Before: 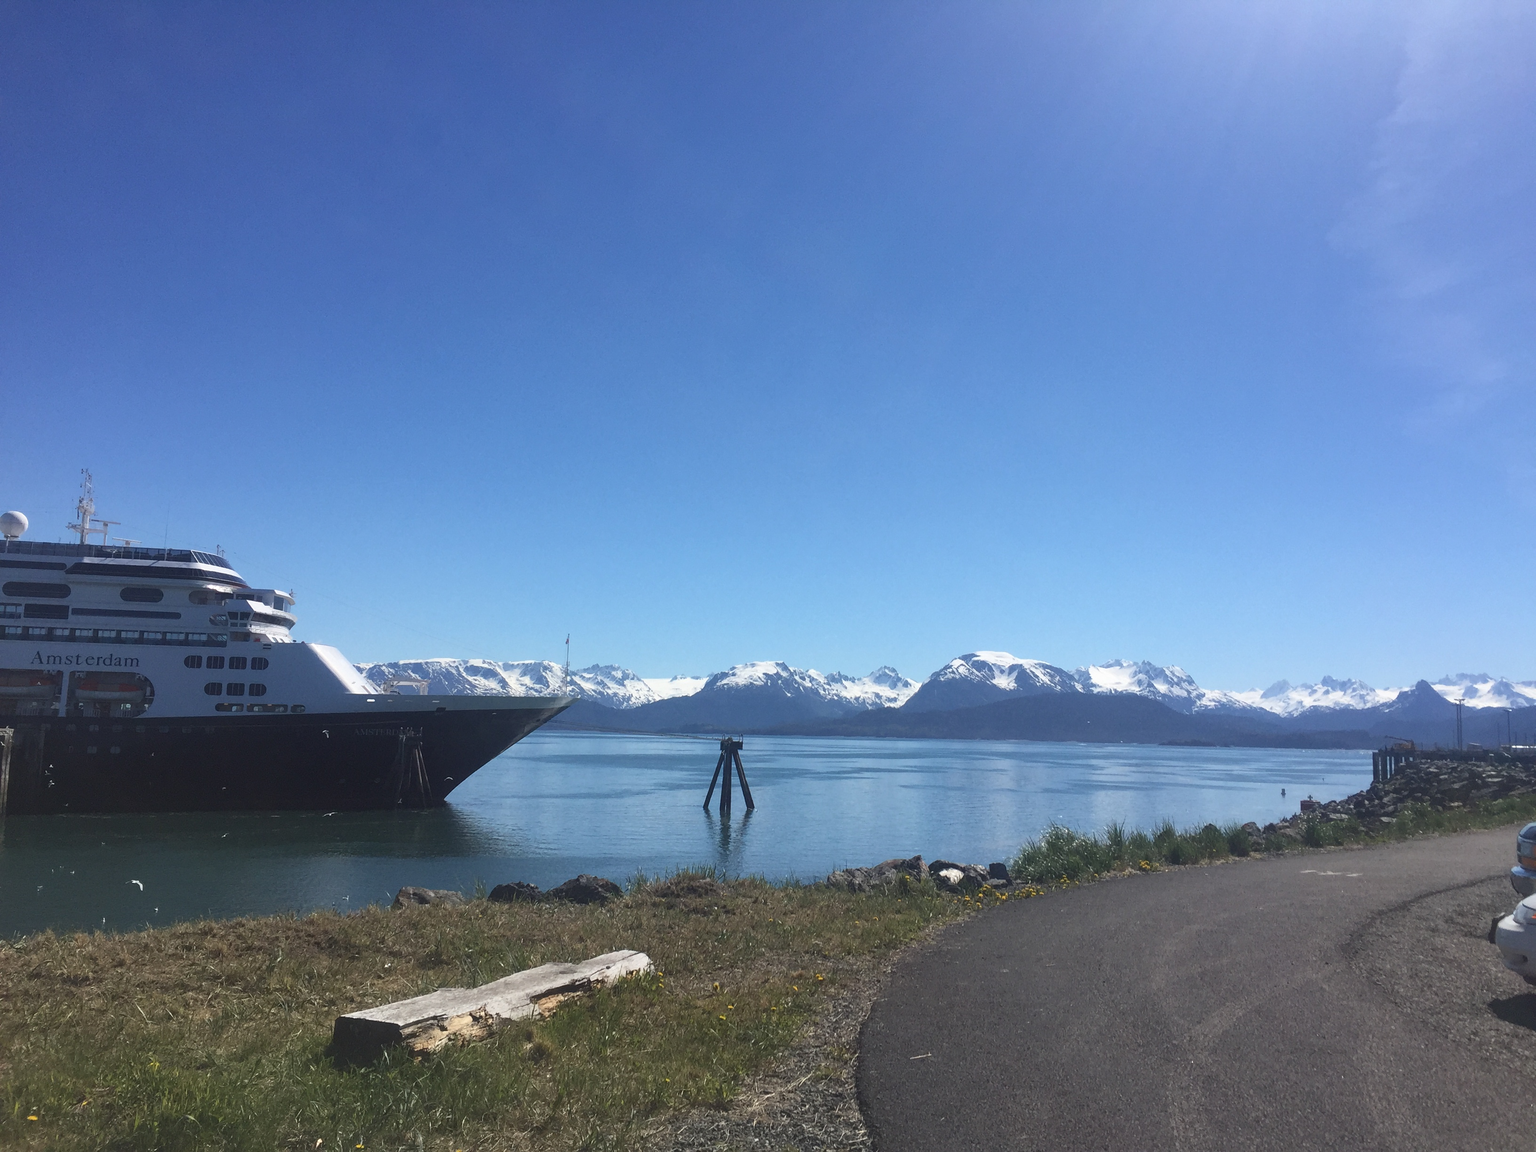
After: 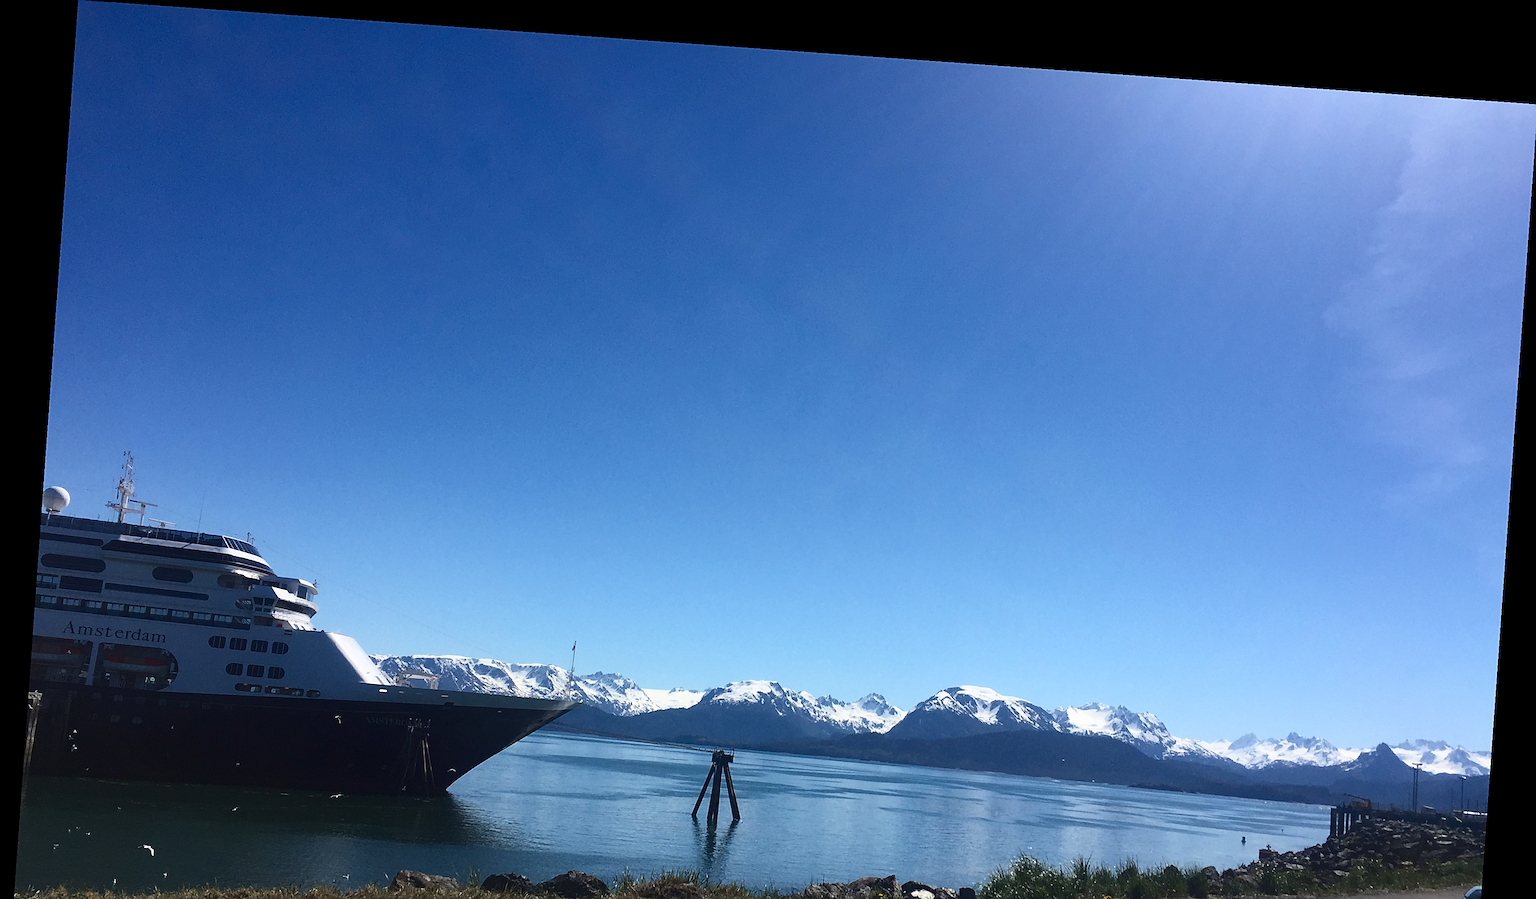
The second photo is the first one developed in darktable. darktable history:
crop: bottom 24.967%
contrast brightness saturation: contrast 0.2, brightness -0.11, saturation 0.1
rotate and perspective: rotation 4.1°, automatic cropping off
sharpen: on, module defaults
